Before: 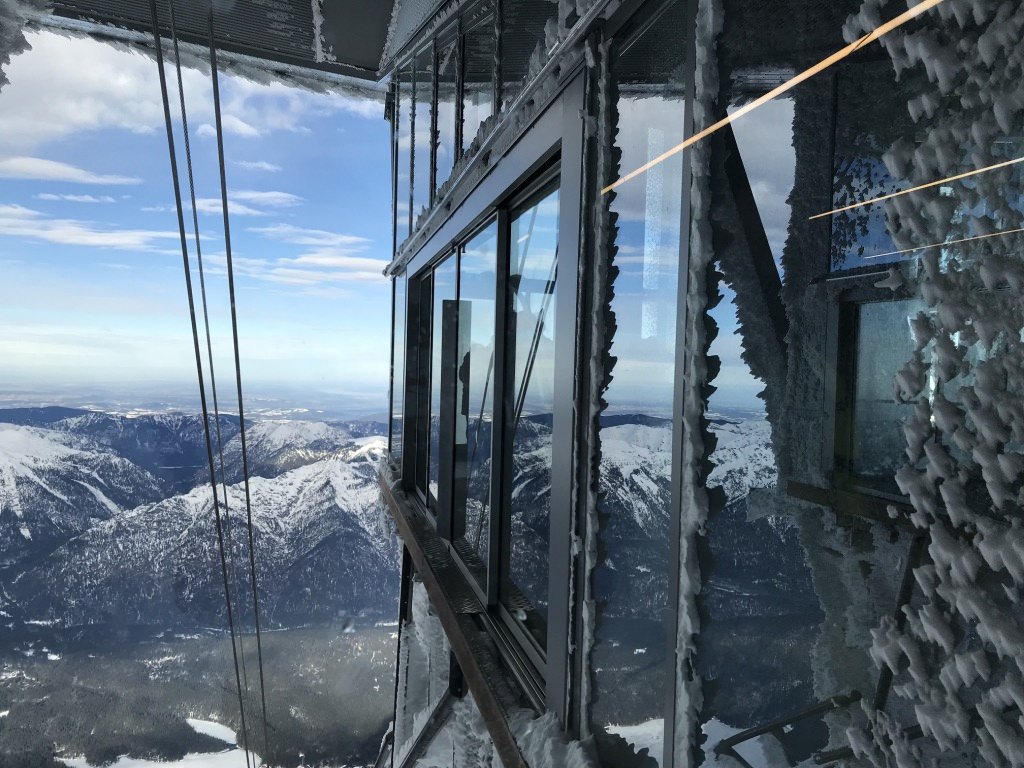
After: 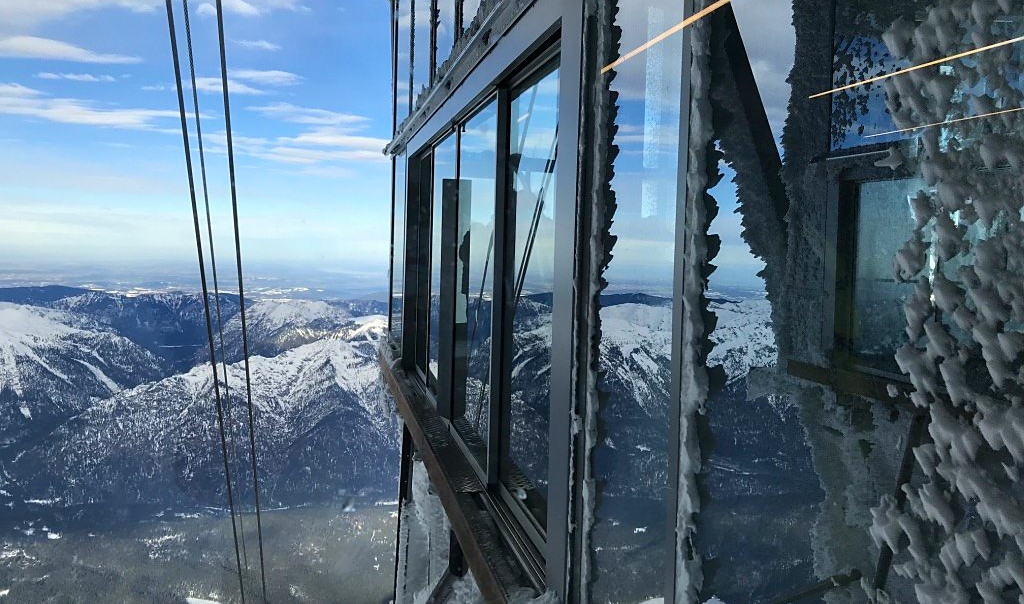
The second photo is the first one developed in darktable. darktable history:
color balance rgb: perceptual saturation grading › global saturation 25%, global vibrance 20%
crop and rotate: top 15.774%, bottom 5.506%
exposure: exposure -0.04 EV, compensate highlight preservation false
sharpen: radius 1.458, amount 0.398, threshold 1.271
shadows and highlights: shadows 30.86, highlights 0, soften with gaussian
